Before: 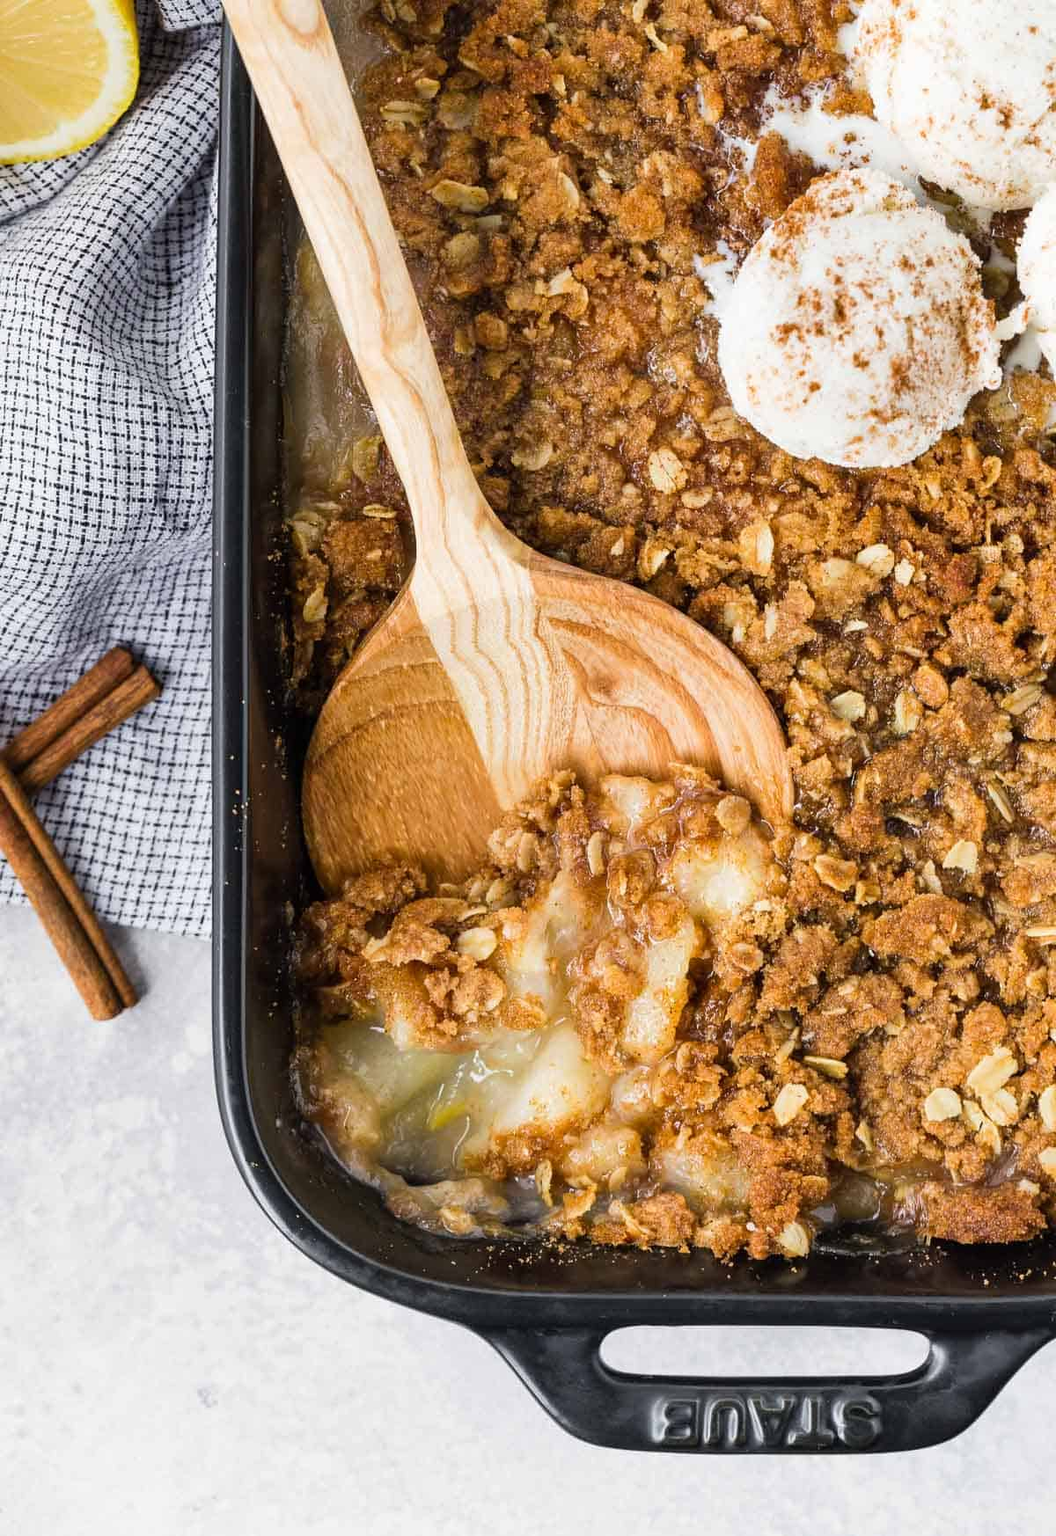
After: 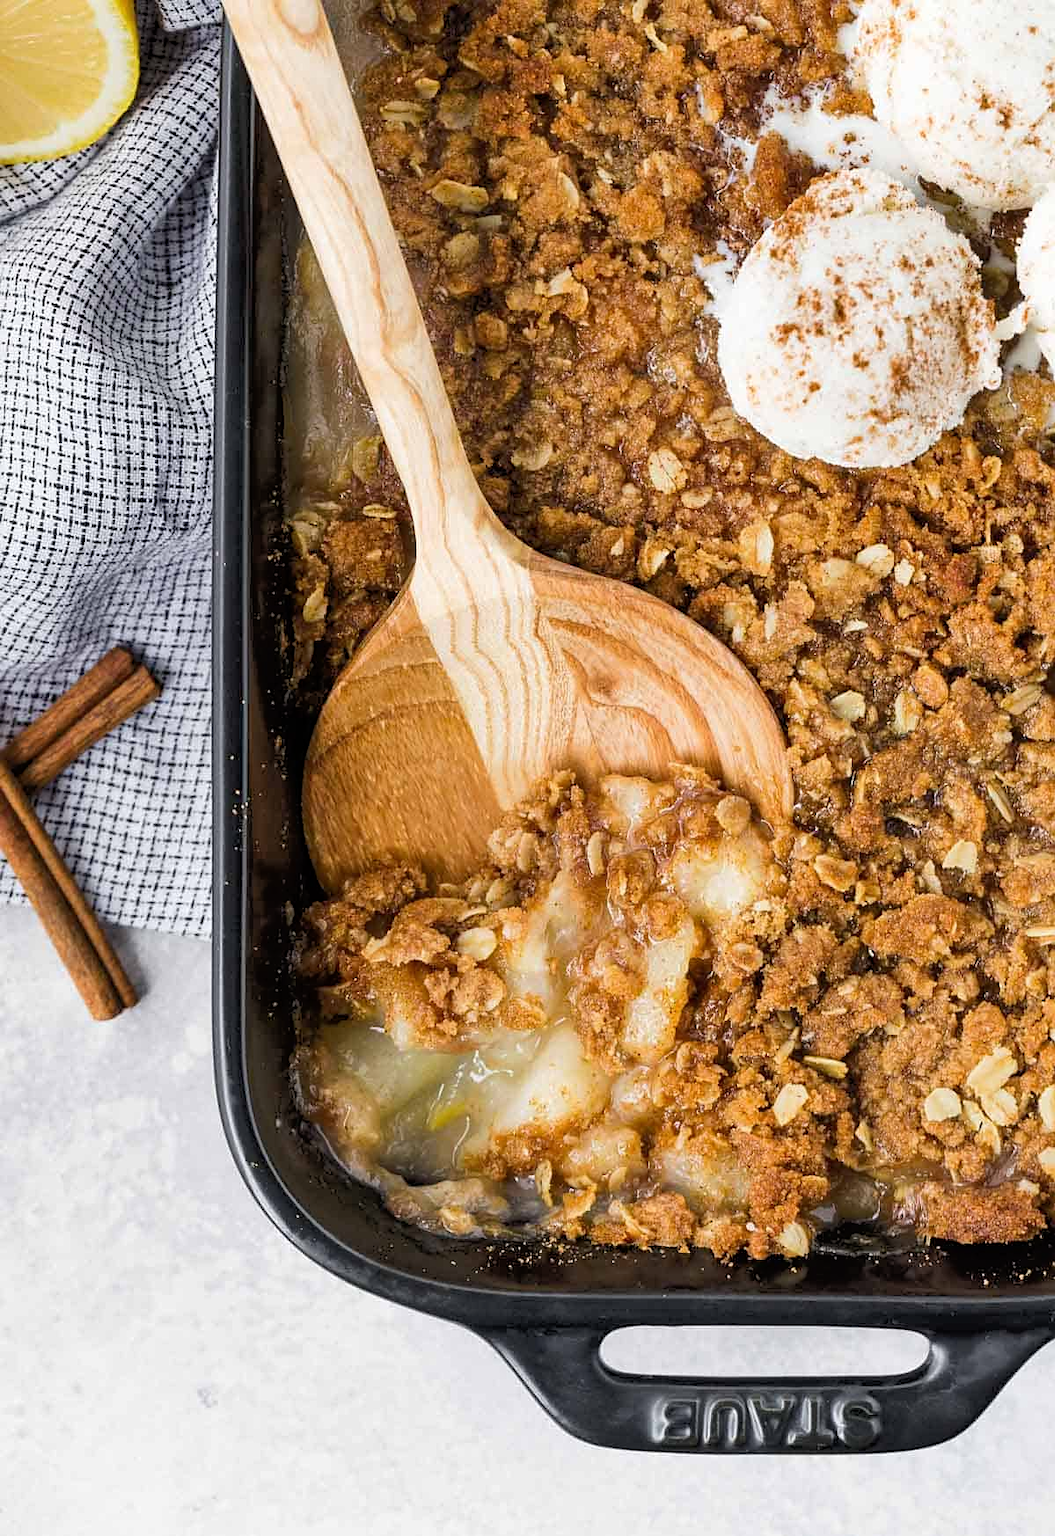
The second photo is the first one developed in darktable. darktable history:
tone equalizer: -8 EV -1.84 EV, -7 EV -1.16 EV, -6 EV -1.63 EV
sharpen: amount 0.211
